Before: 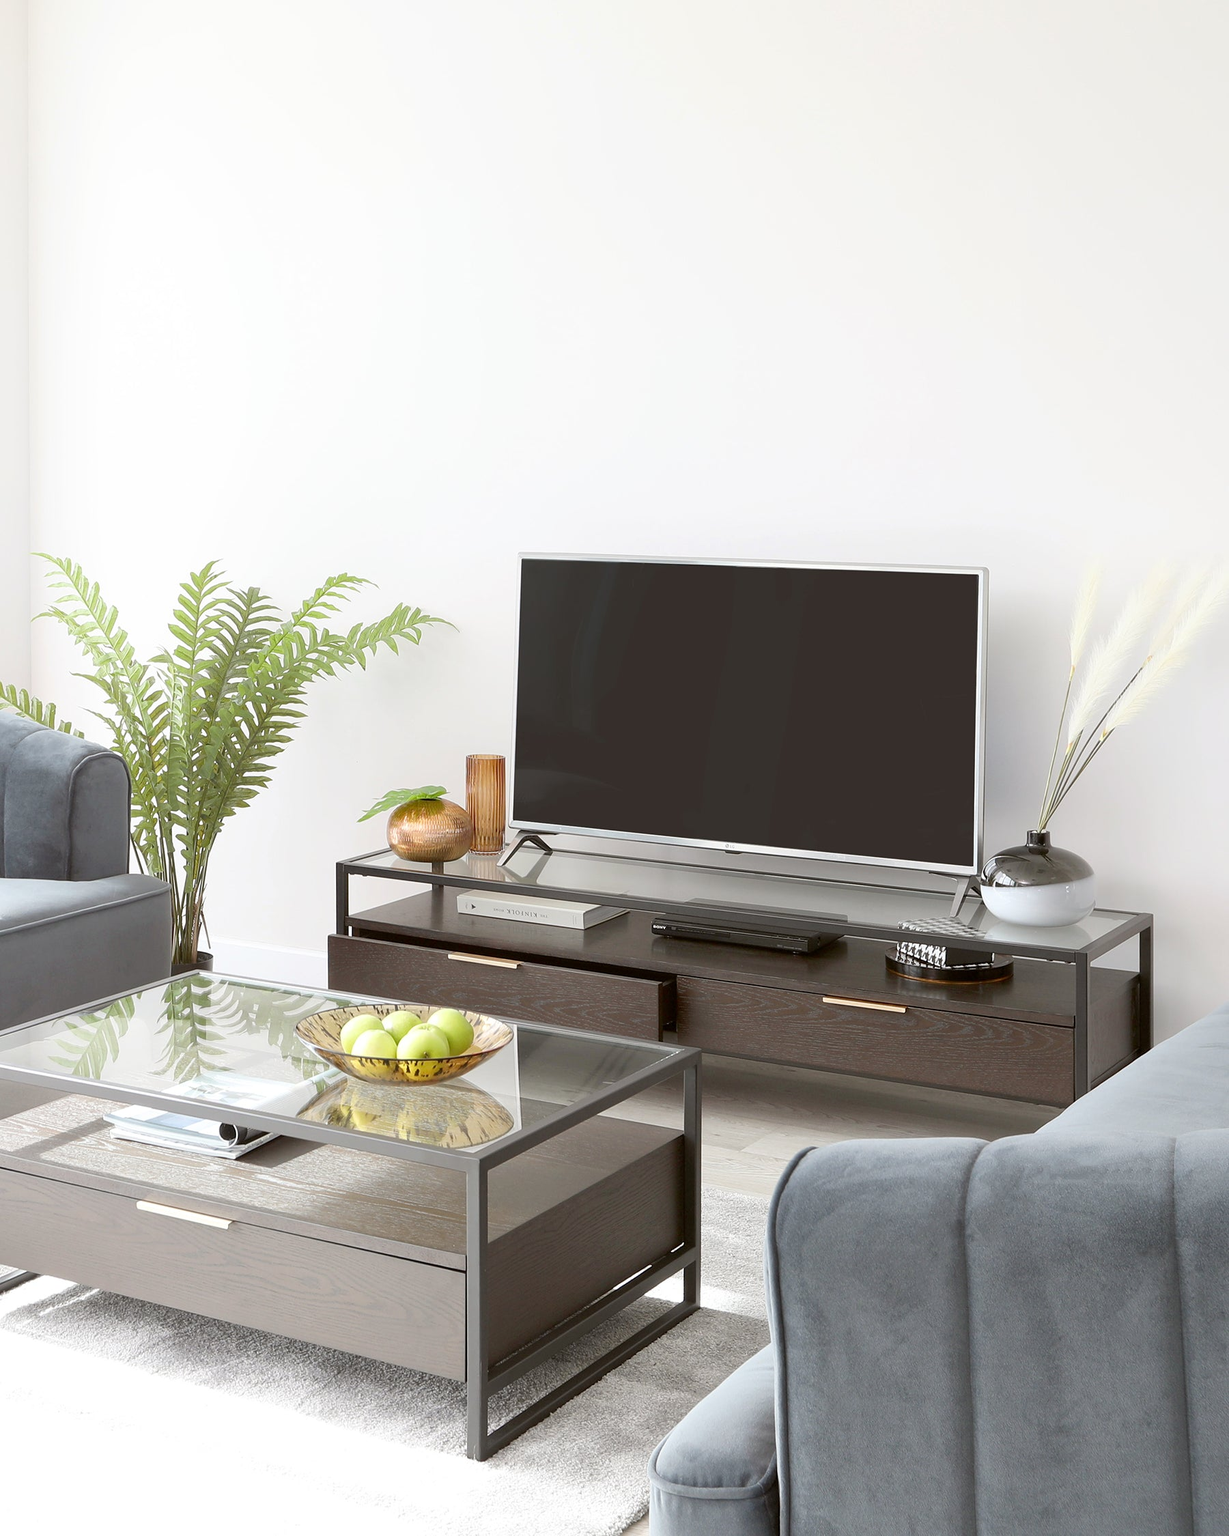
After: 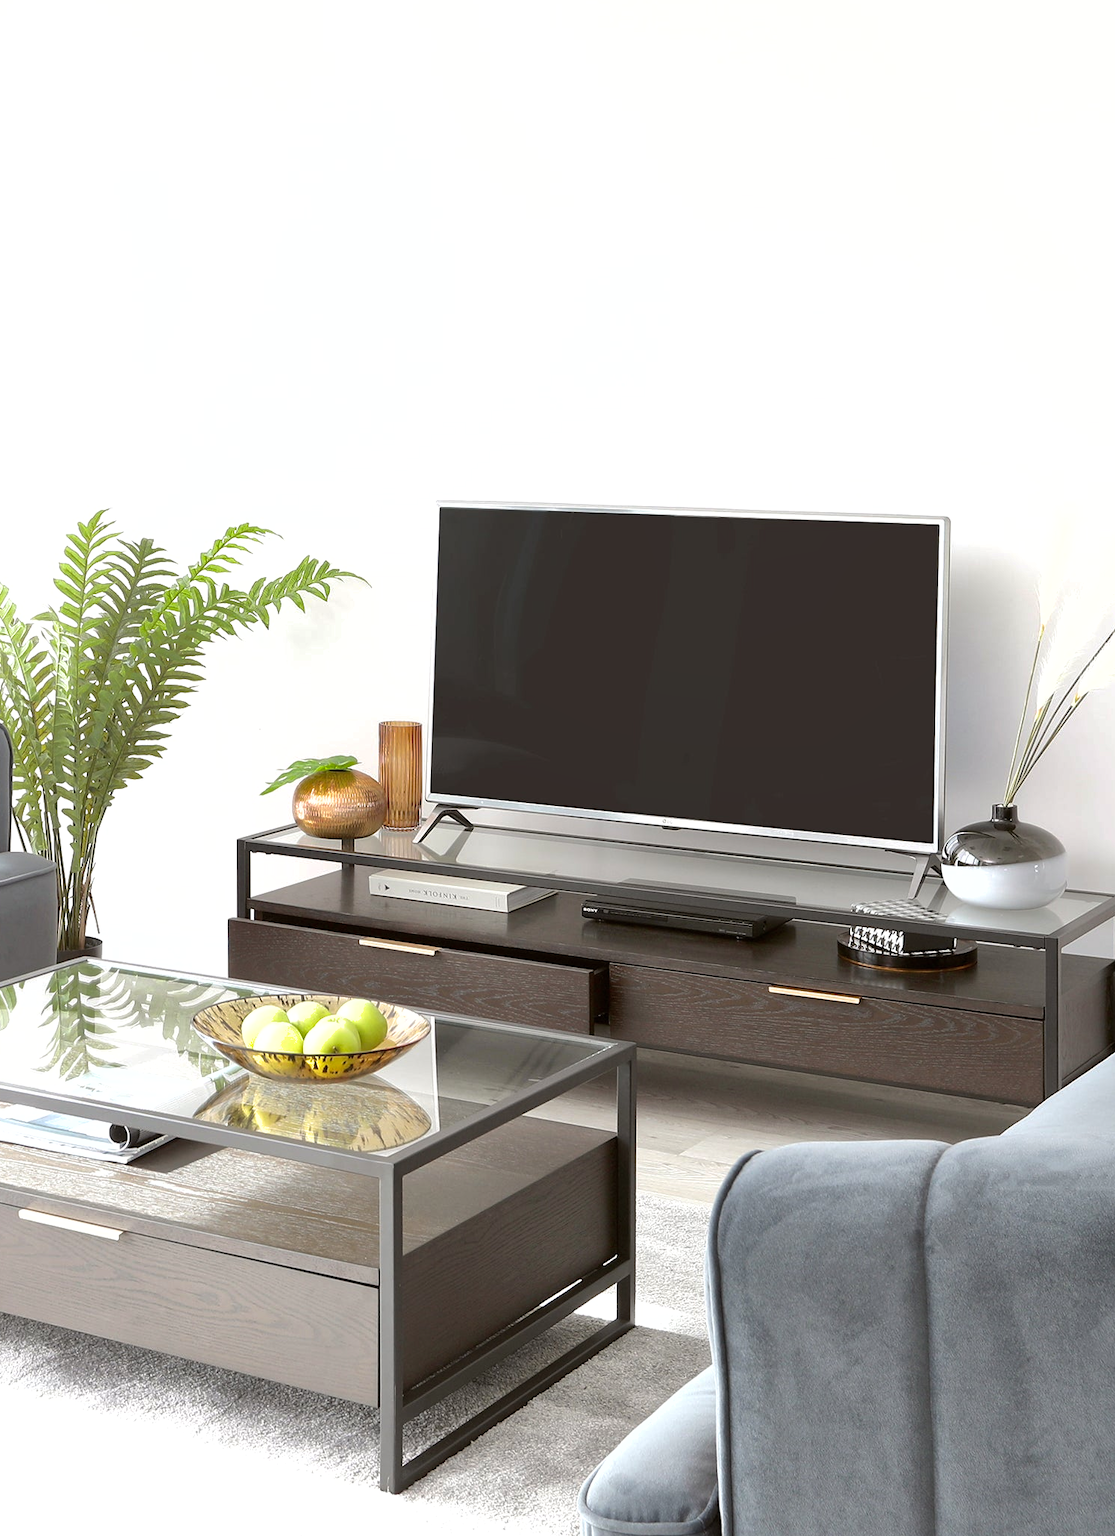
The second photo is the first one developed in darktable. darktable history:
crop: left 9.775%, top 6.205%, right 7.191%, bottom 2.314%
shadows and highlights: shadows 29.82
tone equalizer: -8 EV -0.404 EV, -7 EV -0.424 EV, -6 EV -0.37 EV, -5 EV -0.201 EV, -3 EV 0.198 EV, -2 EV 0.349 EV, -1 EV 0.365 EV, +0 EV 0.428 EV, edges refinement/feathering 500, mask exposure compensation -1.57 EV, preserve details no
